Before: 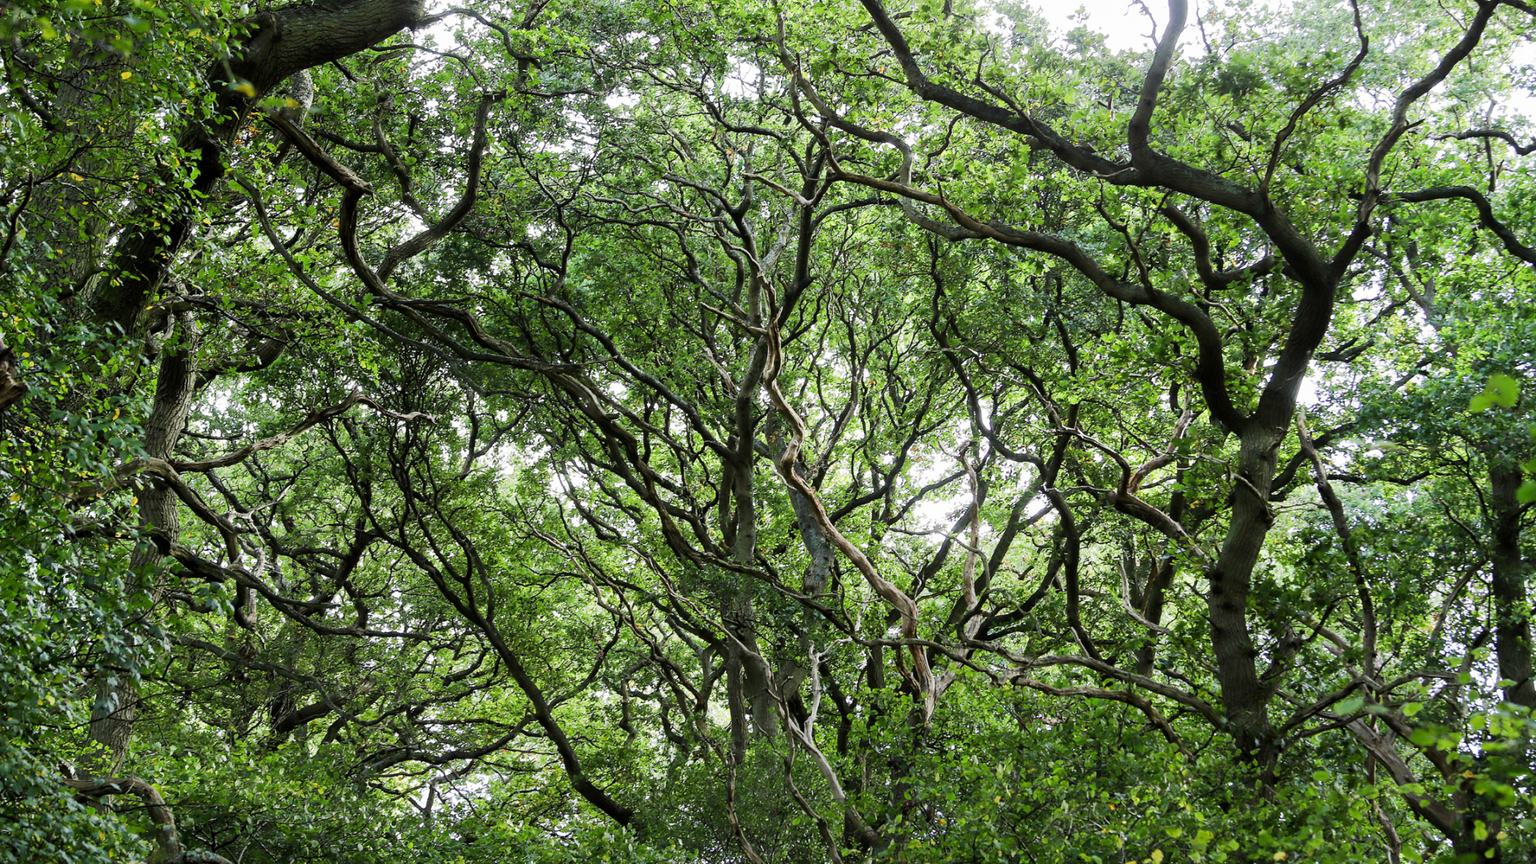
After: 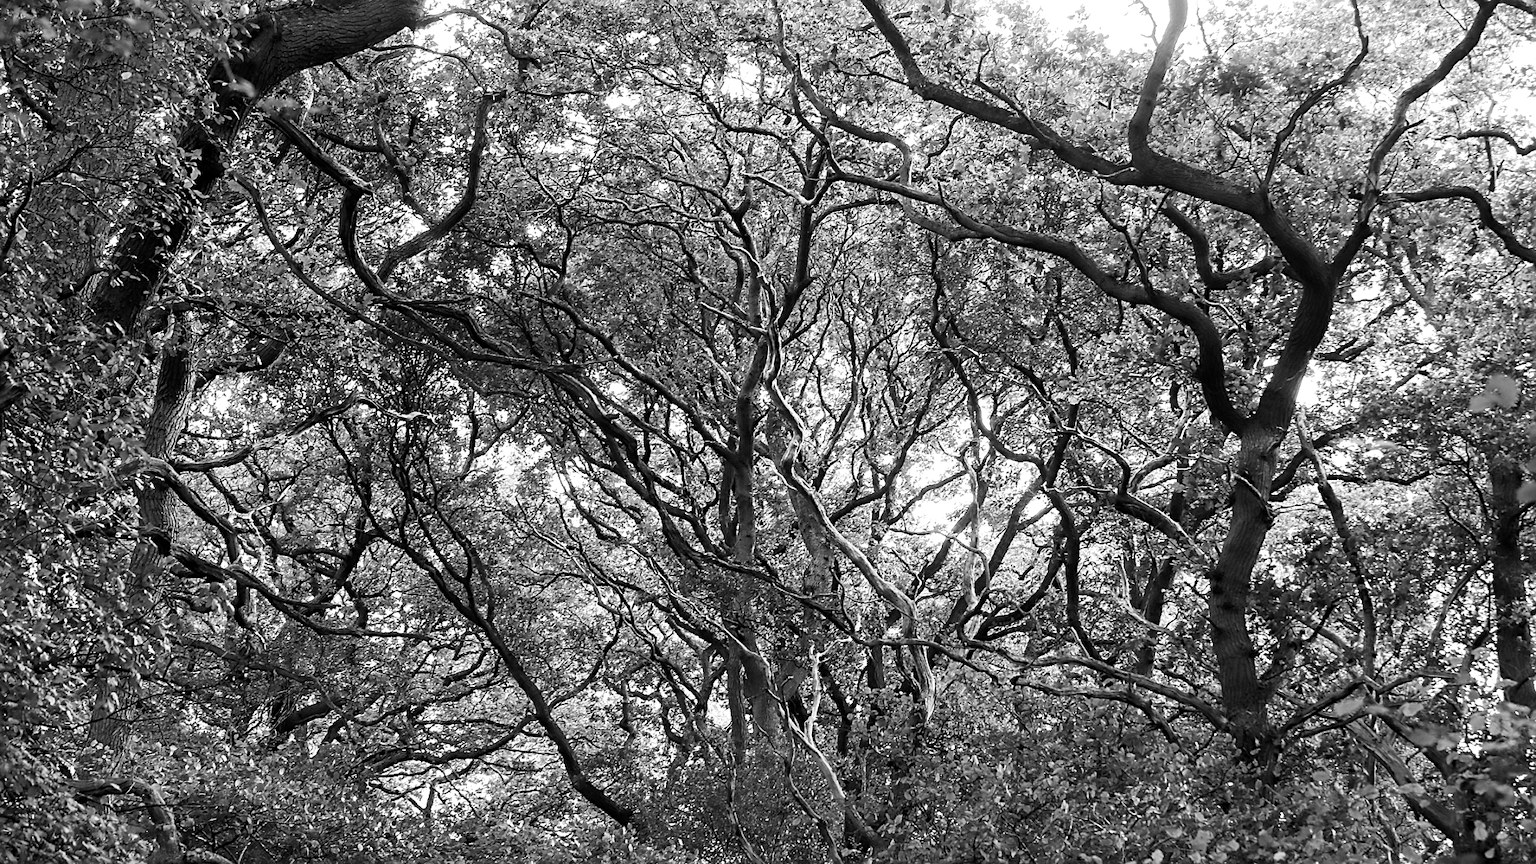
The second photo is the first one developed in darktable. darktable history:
velvia: strength 17%
color calibration: output gray [0.21, 0.42, 0.37, 0], gray › normalize channels true, illuminant same as pipeline (D50), adaptation XYZ, x 0.346, y 0.359, gamut compression 0
sharpen: on, module defaults
exposure: exposure 0.485 EV, compensate highlight preservation false
